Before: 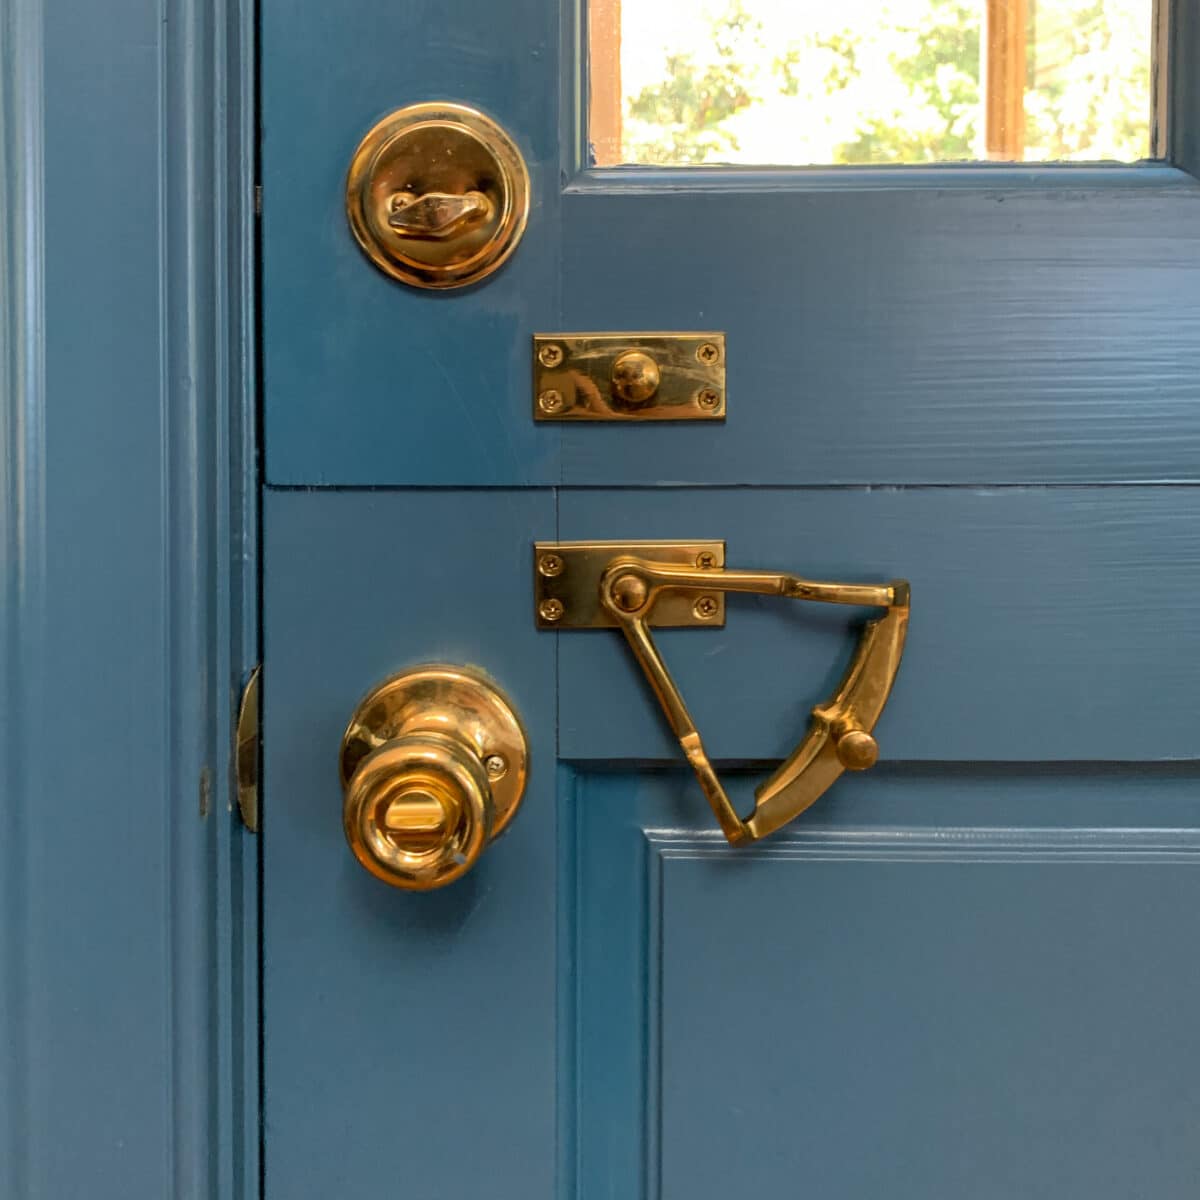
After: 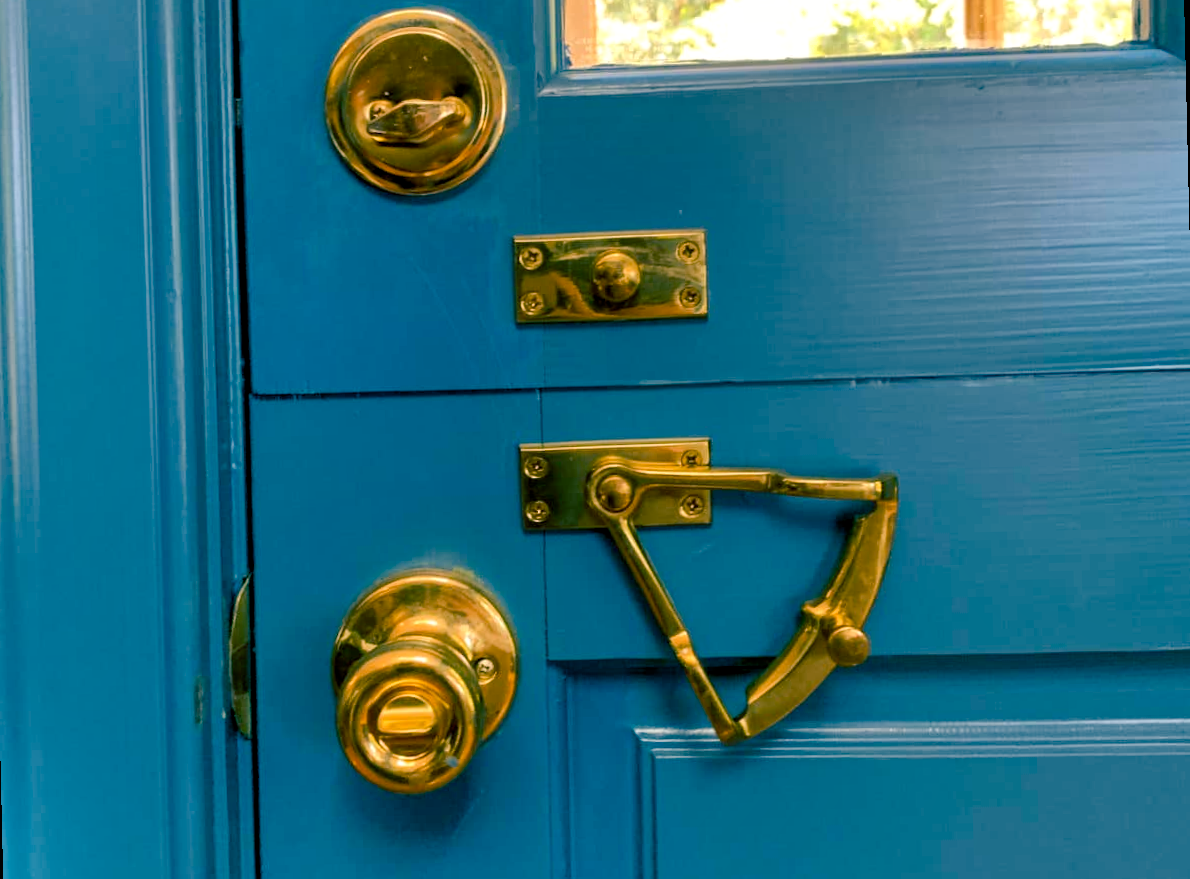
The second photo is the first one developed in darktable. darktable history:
rotate and perspective: rotation -1.32°, lens shift (horizontal) -0.031, crop left 0.015, crop right 0.985, crop top 0.047, crop bottom 0.982
shadows and highlights: soften with gaussian
color balance rgb: shadows lift › luminance -28.76%, shadows lift › chroma 10%, shadows lift › hue 230°, power › chroma 0.5%, power › hue 215°, highlights gain › luminance 7.14%, highlights gain › chroma 1%, highlights gain › hue 50°, global offset › luminance -0.29%, global offset › hue 260°, perceptual saturation grading › global saturation 20%, perceptual saturation grading › highlights -13.92%, perceptual saturation grading › shadows 50%
crop: top 5.667%, bottom 17.637%
